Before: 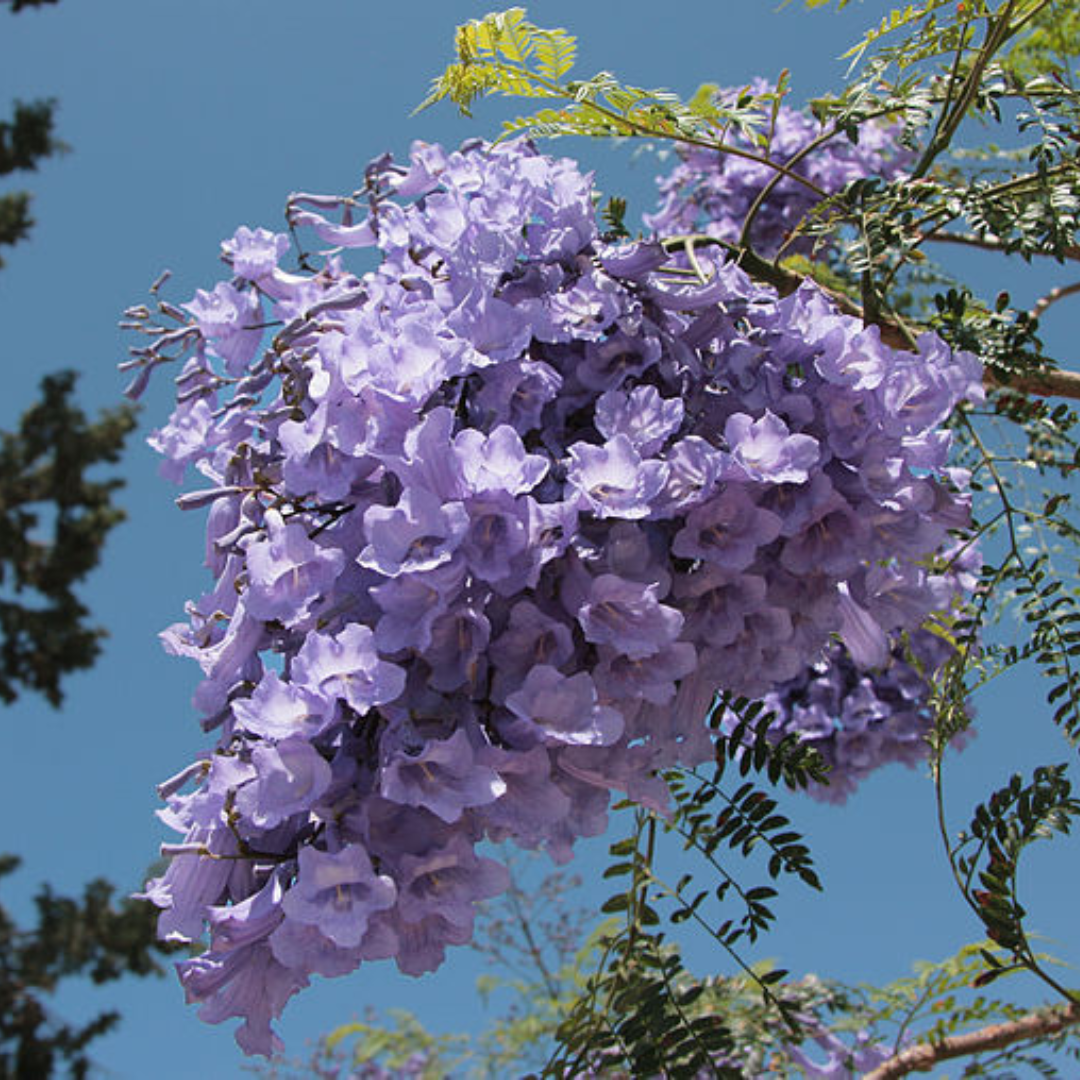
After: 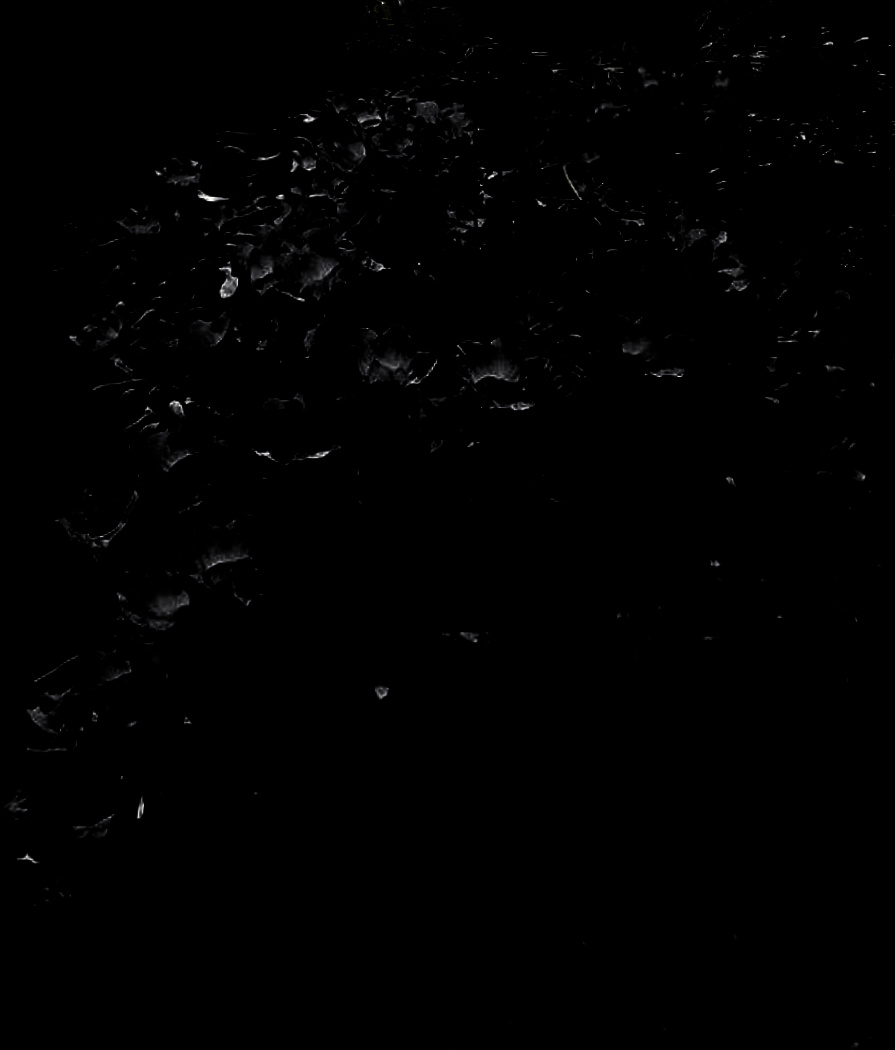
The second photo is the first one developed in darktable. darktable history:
levels: levels [0.721, 0.937, 0.997]
rotate and perspective: rotation 0.72°, lens shift (vertical) -0.352, lens shift (horizontal) -0.051, crop left 0.152, crop right 0.859, crop top 0.019, crop bottom 0.964
color balance rgb: perceptual saturation grading › global saturation 20%, perceptual saturation grading › highlights -25%, perceptual saturation grading › shadows 25%
